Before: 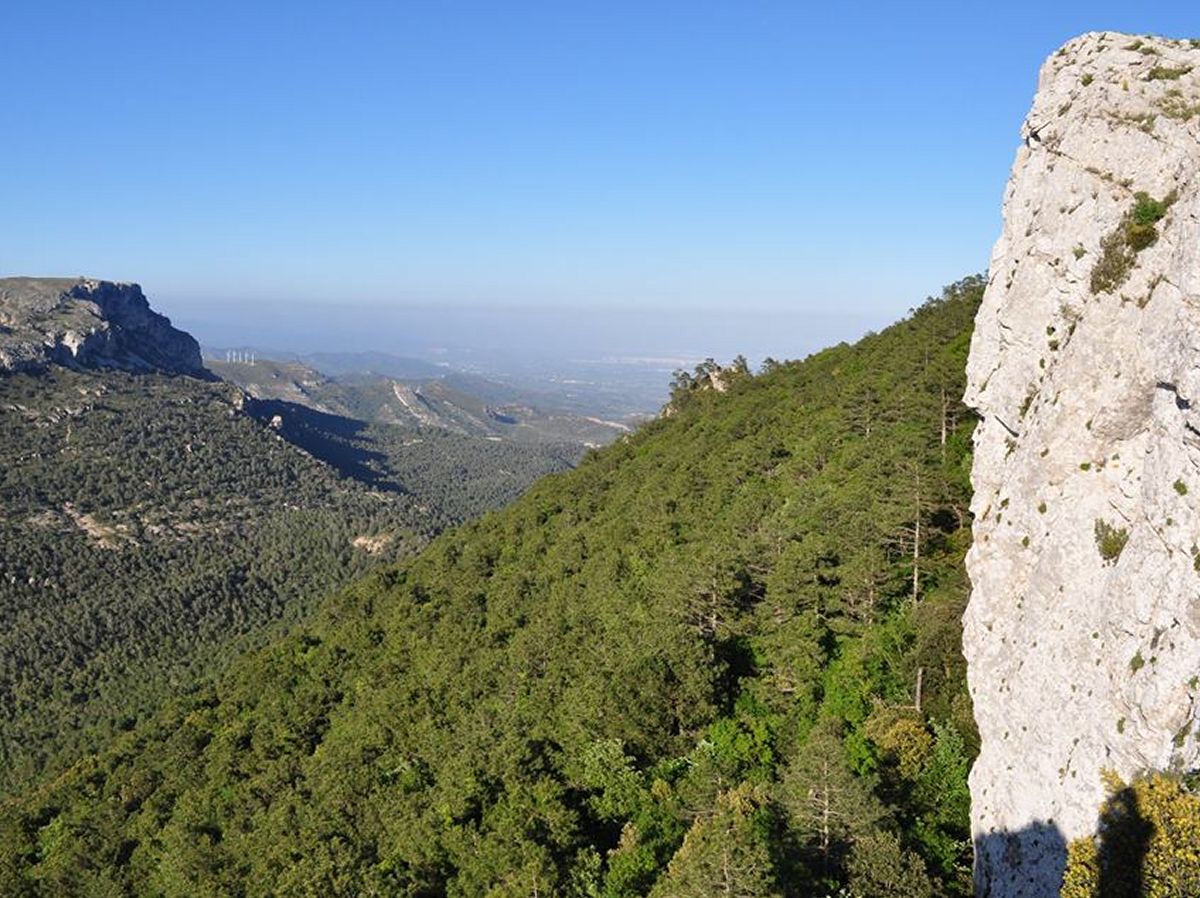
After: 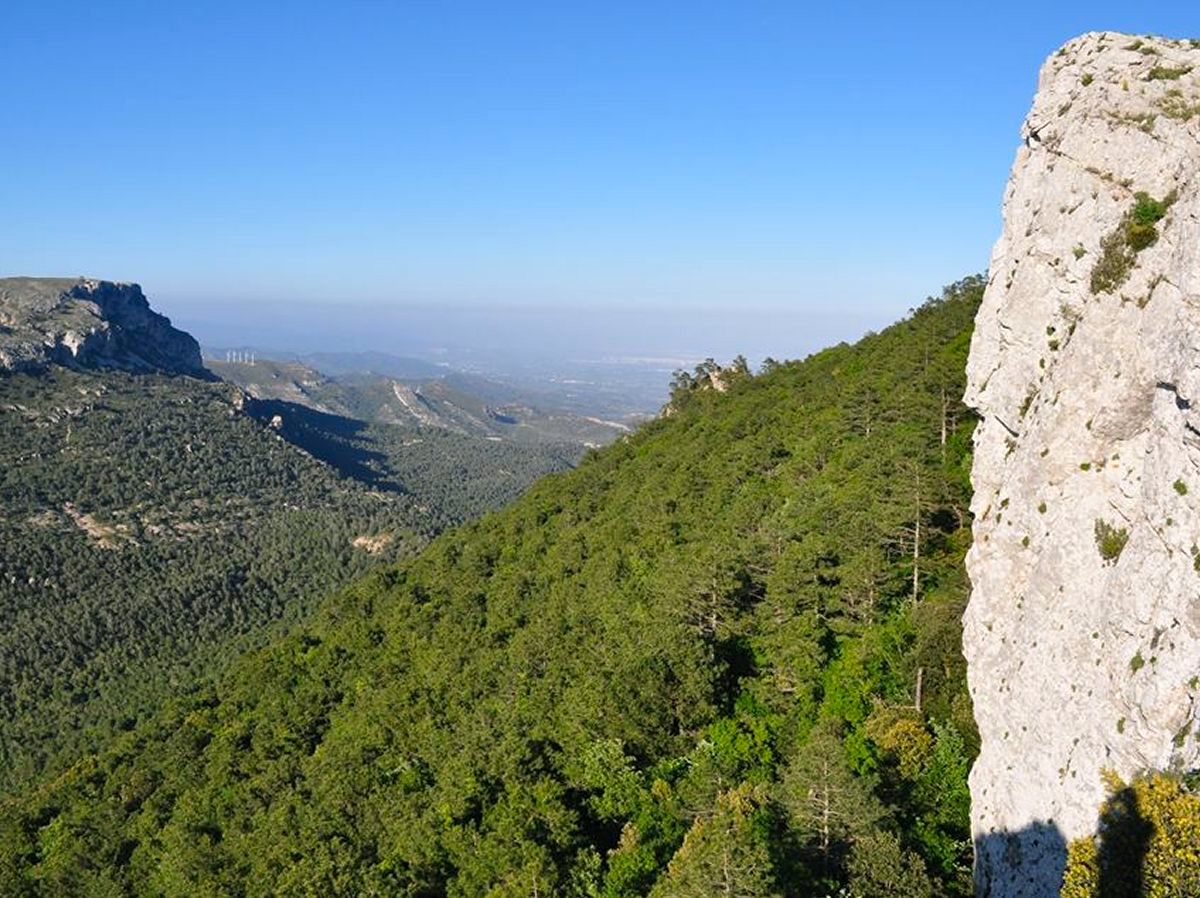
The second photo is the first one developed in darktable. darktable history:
color balance rgb: shadows lift › luminance -7.821%, shadows lift › chroma 2.127%, shadows lift › hue 165.52°, perceptual saturation grading › global saturation 14.566%
